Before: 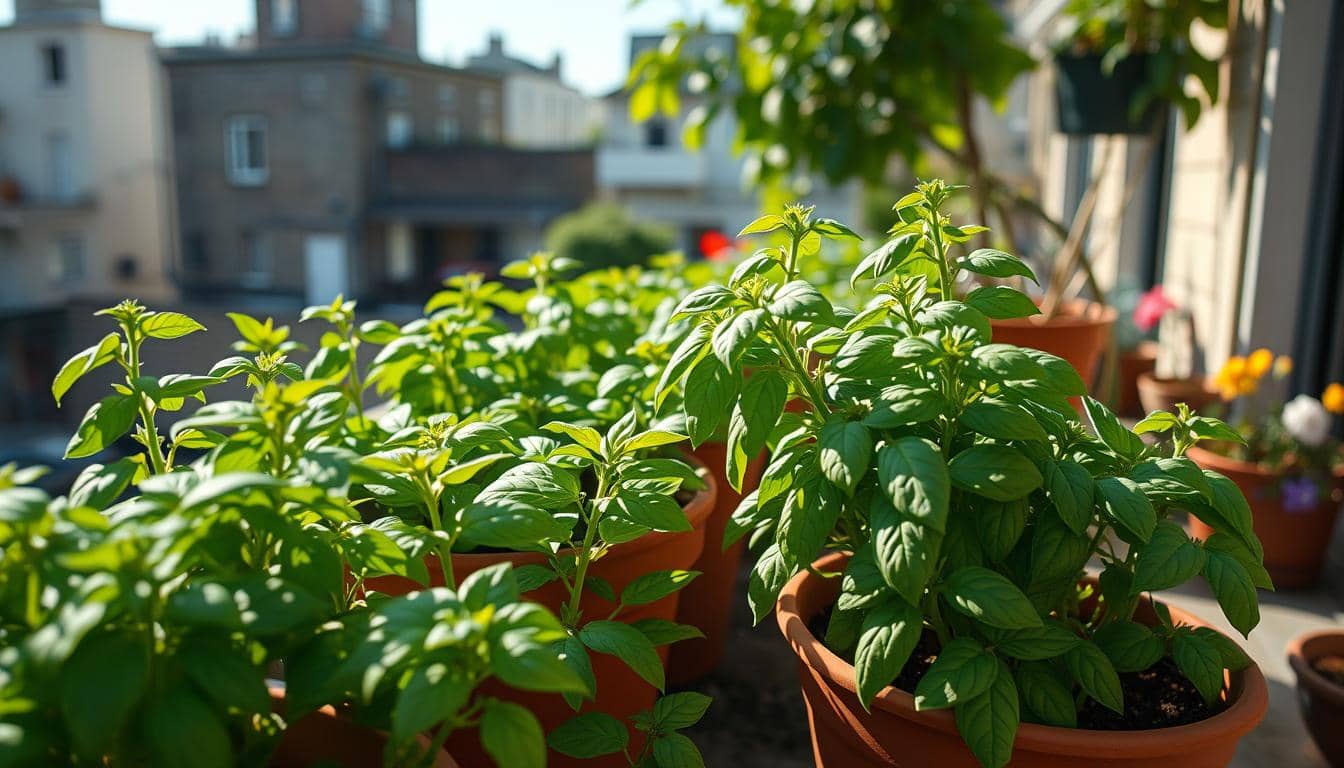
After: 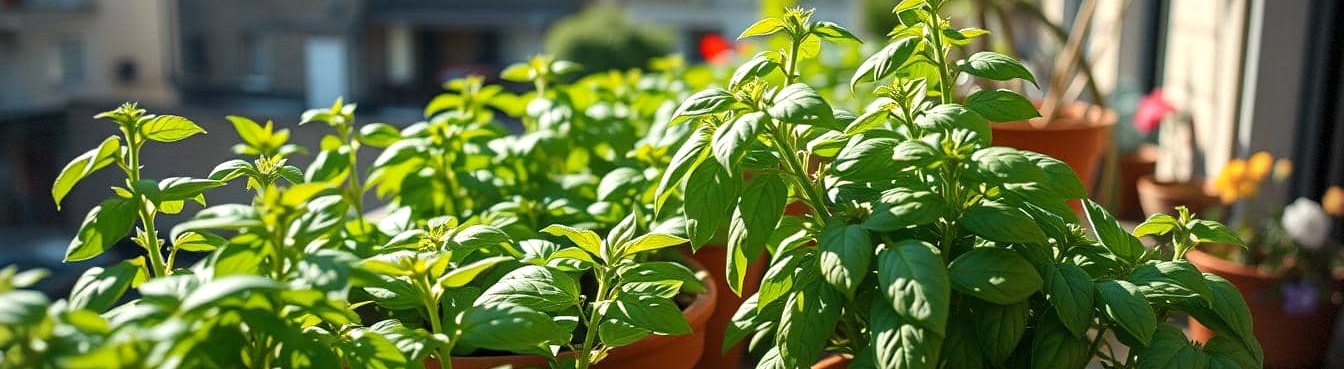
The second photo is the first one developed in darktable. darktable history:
crop and rotate: top 25.741%, bottom 26.204%
levels: black 0.062%, levels [0.016, 0.484, 0.953]
vignetting: center (-0.075, 0.073), dithering 8-bit output
